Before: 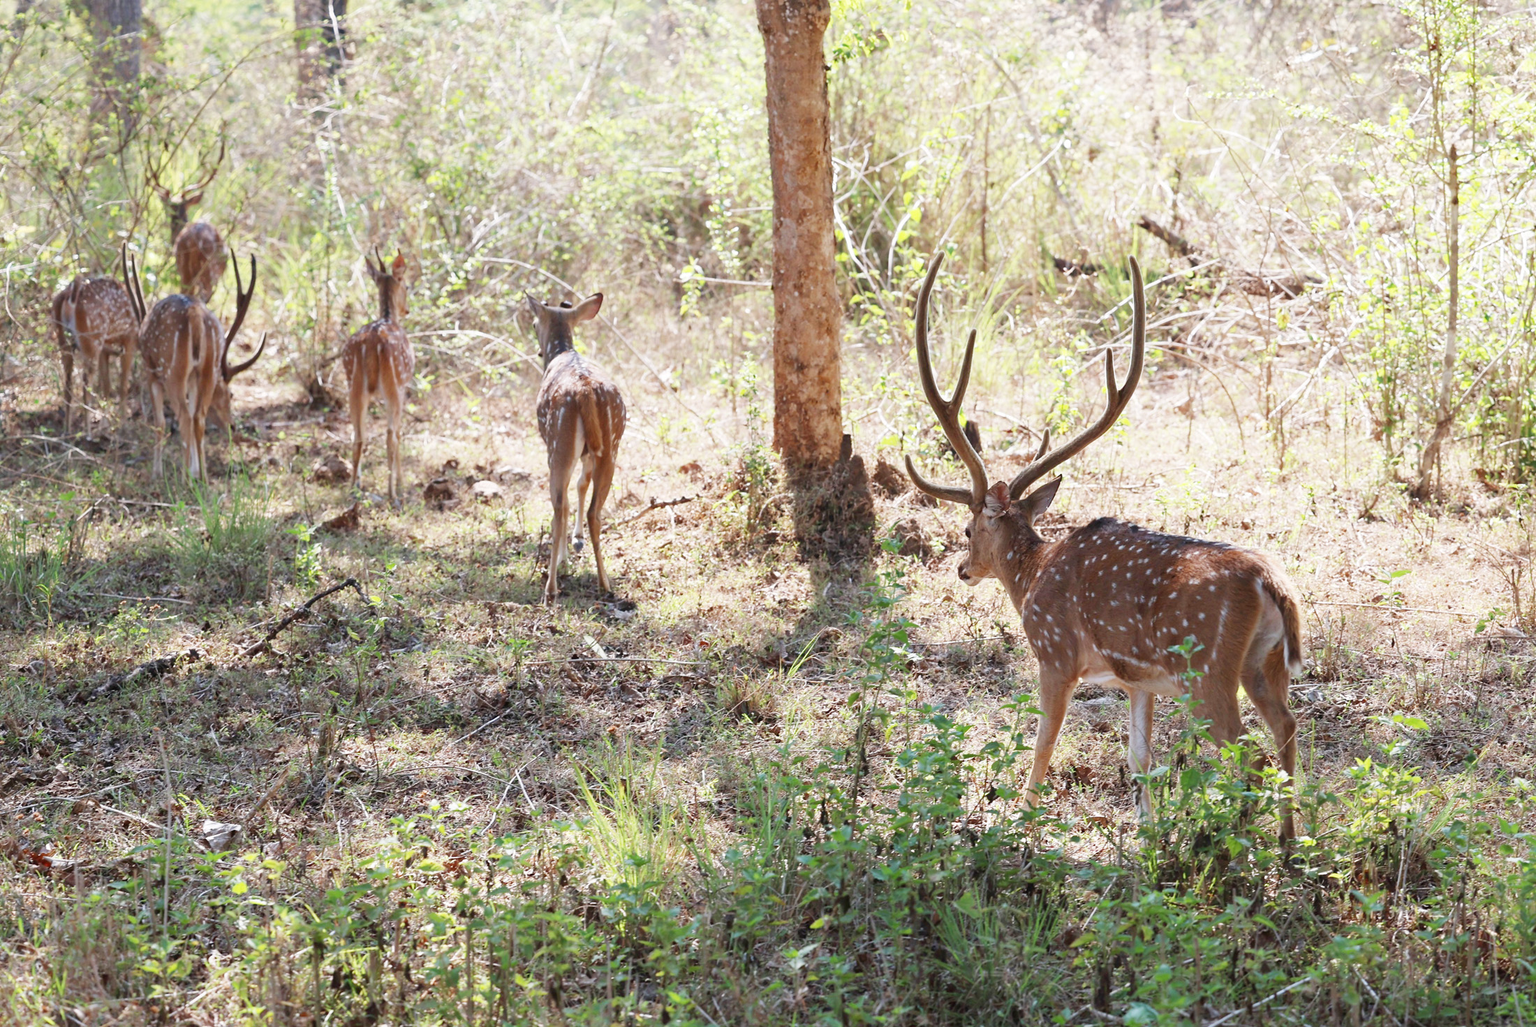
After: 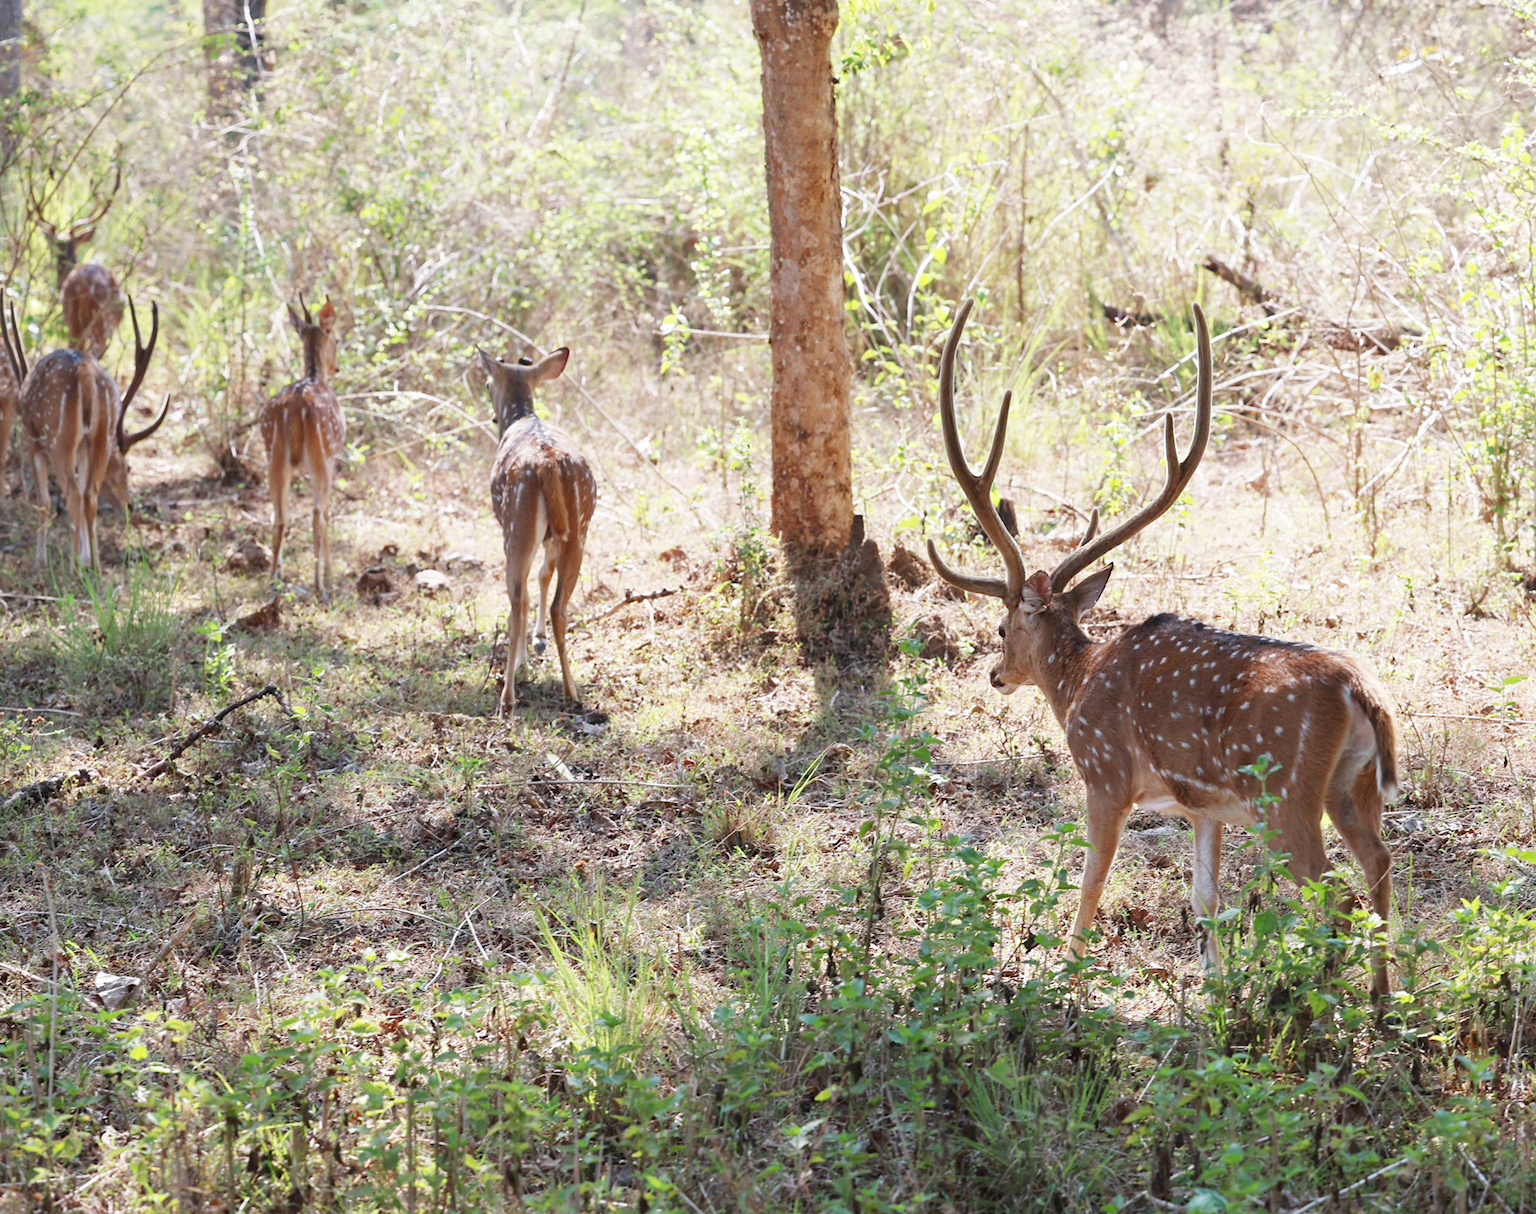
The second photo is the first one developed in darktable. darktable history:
crop: left 8.026%, right 7.374%
